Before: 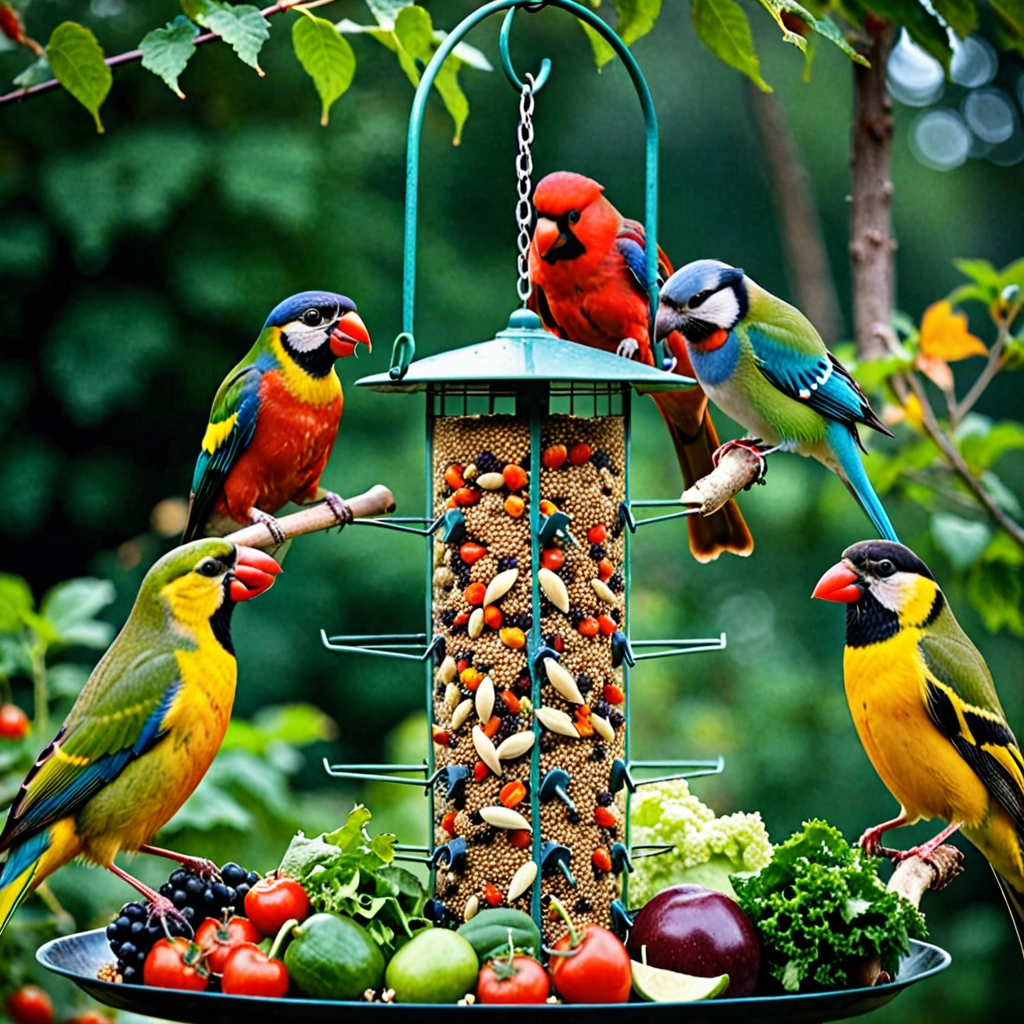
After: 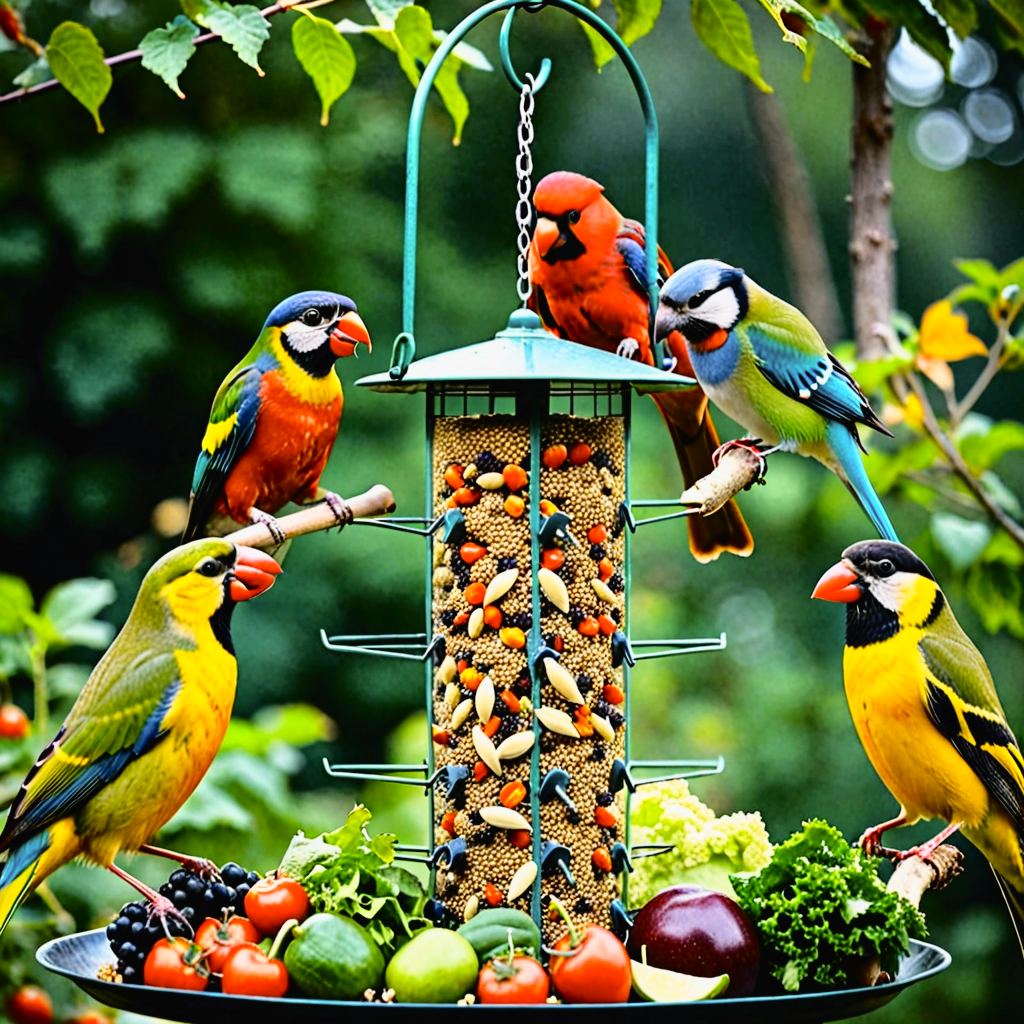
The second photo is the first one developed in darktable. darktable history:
tone curve: curves: ch0 [(0, 0.013) (0.129, 0.1) (0.327, 0.382) (0.489, 0.573) (0.66, 0.748) (0.858, 0.926) (1, 0.977)]; ch1 [(0, 0) (0.353, 0.344) (0.45, 0.46) (0.498, 0.498) (0.521, 0.512) (0.563, 0.559) (0.592, 0.578) (0.647, 0.657) (1, 1)]; ch2 [(0, 0) (0.333, 0.346) (0.375, 0.375) (0.424, 0.43) (0.476, 0.492) (0.502, 0.502) (0.524, 0.531) (0.579, 0.61) (0.612, 0.644) (0.66, 0.715) (1, 1)], color space Lab, independent channels, preserve colors none
color contrast: green-magenta contrast 0.96
